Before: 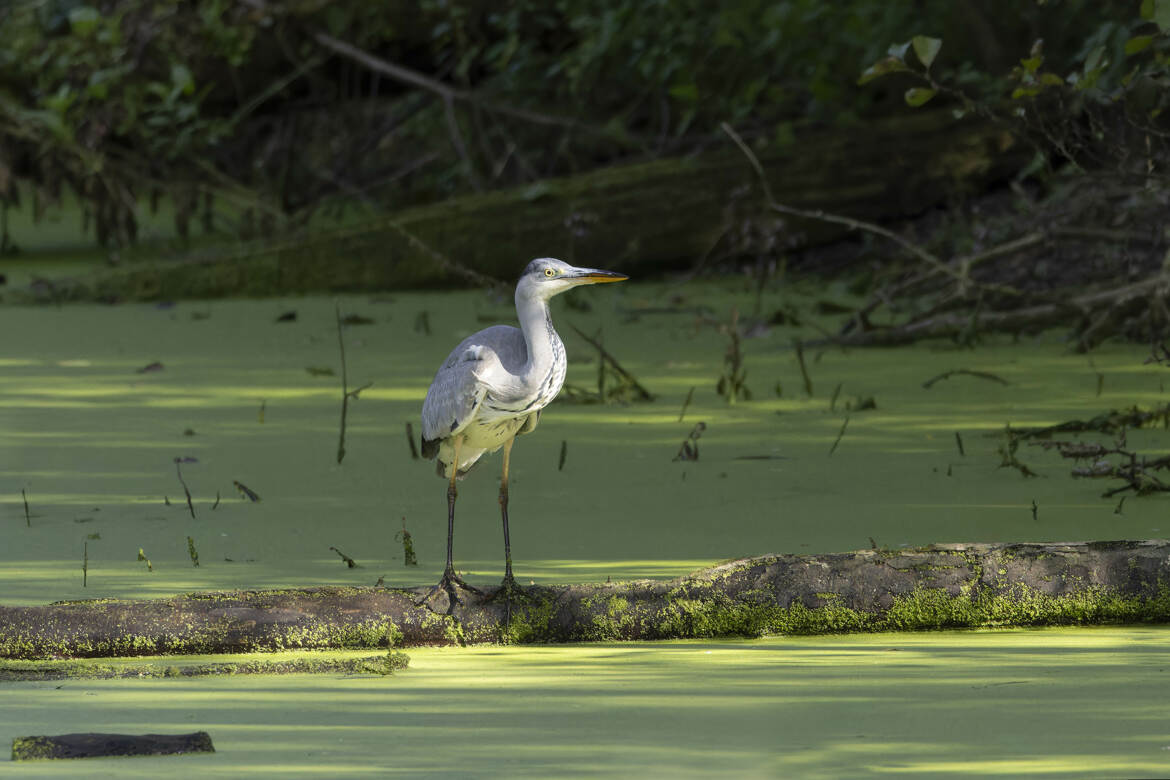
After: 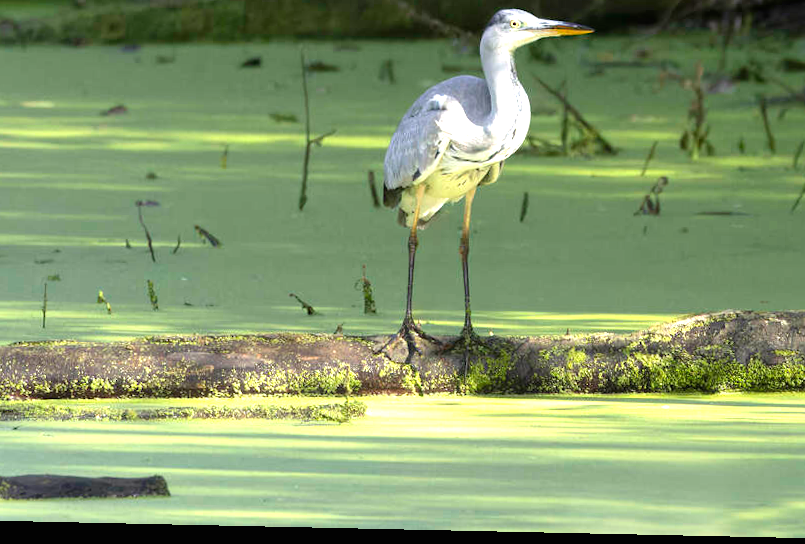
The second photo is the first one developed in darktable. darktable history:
crop and rotate: angle -1.23°, left 3.836%, top 32.406%, right 28.294%
exposure: black level correction 0, exposure 1.199 EV, compensate highlight preservation false
